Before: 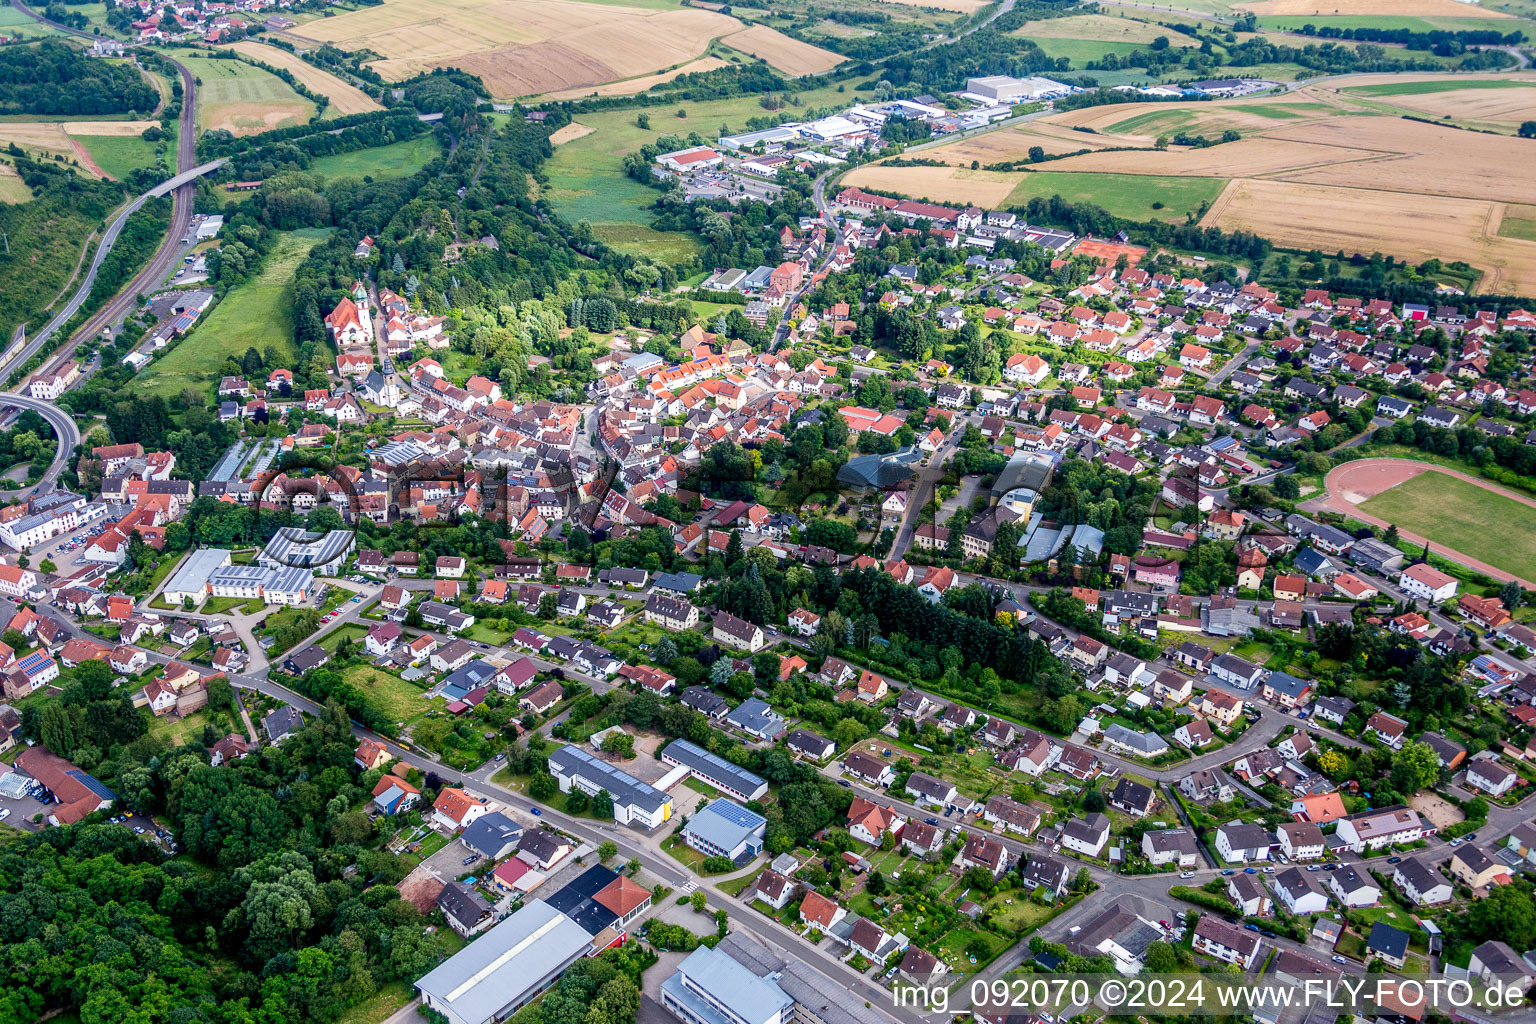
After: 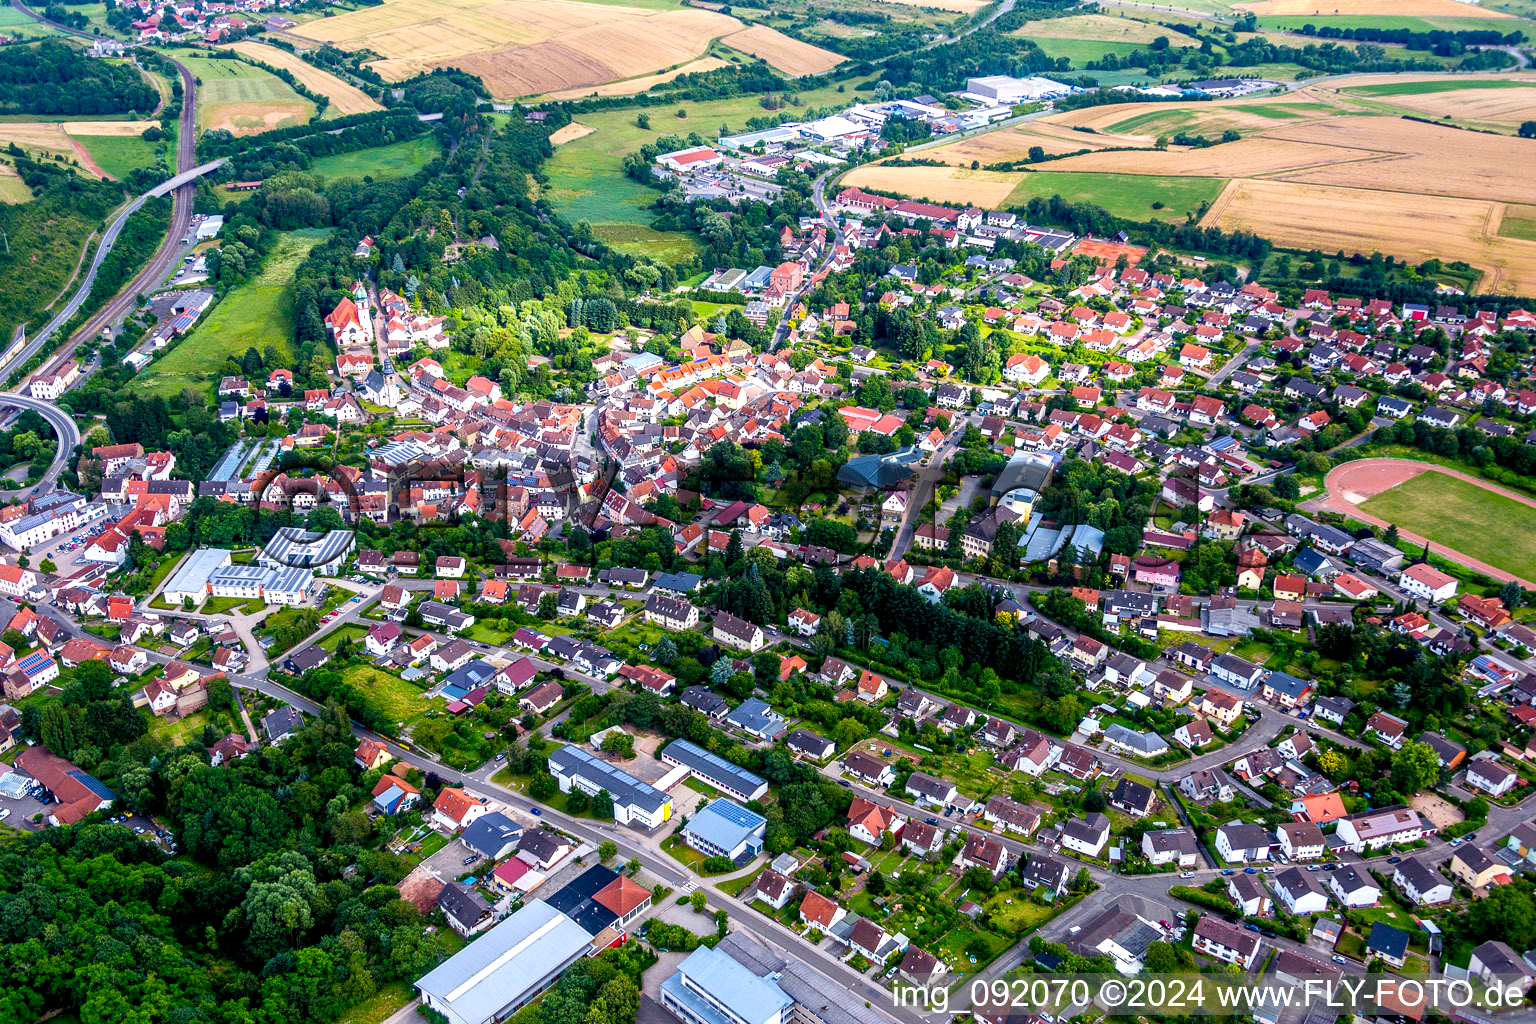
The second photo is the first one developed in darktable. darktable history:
shadows and highlights: shadows 25.49, highlights -23.88
color balance rgb: perceptual saturation grading › global saturation 25.66%, perceptual brilliance grading › highlights 10.813%, perceptual brilliance grading › shadows -10.451%, global vibrance 20%
exposure: black level correction 0.002, compensate highlight preservation false
